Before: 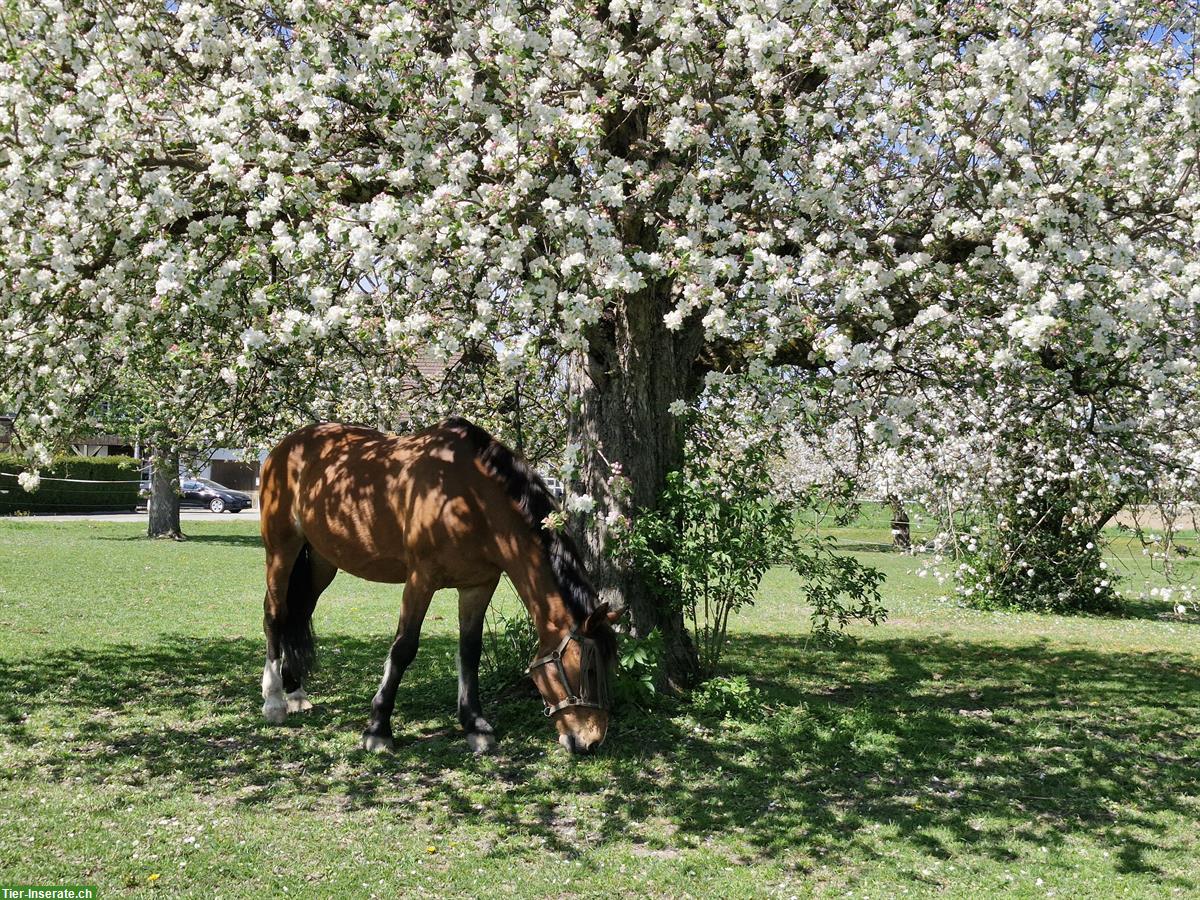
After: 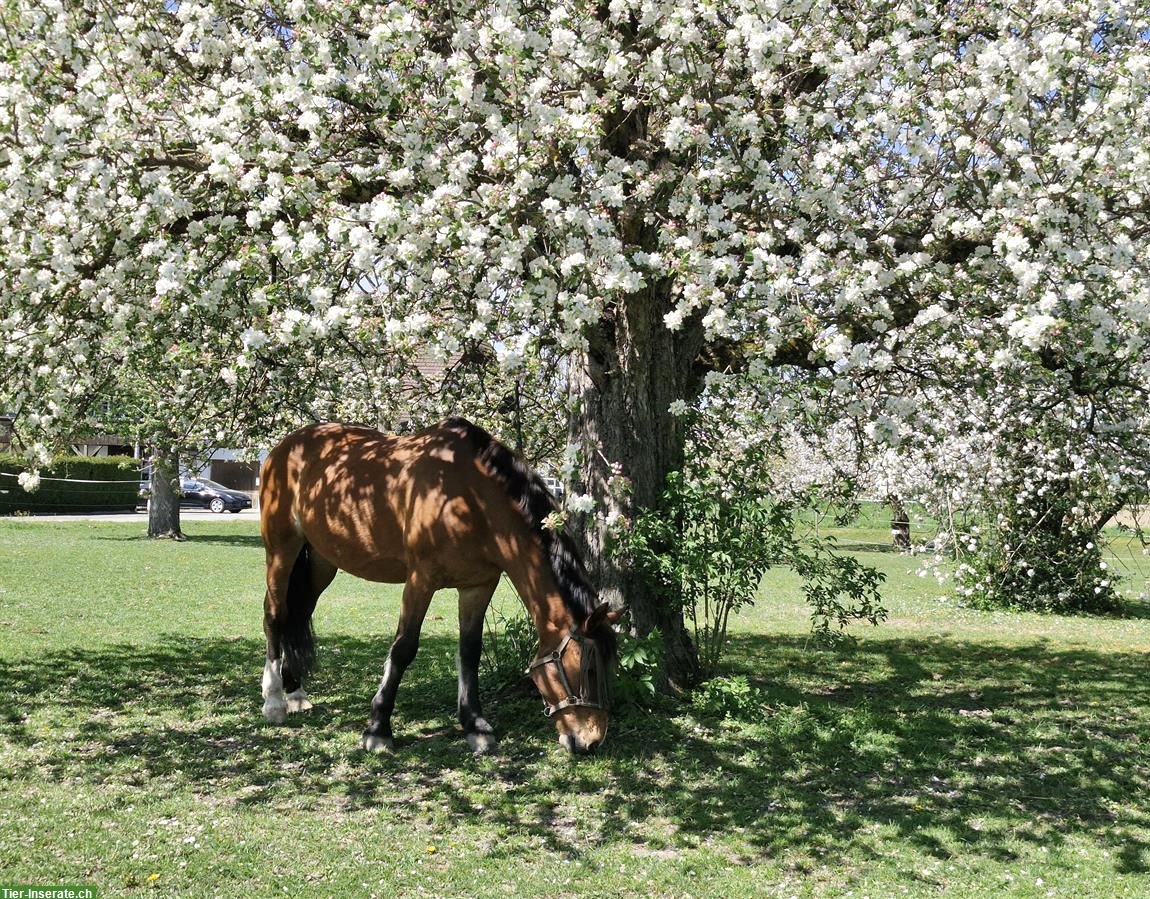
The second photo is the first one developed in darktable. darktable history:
color zones: curves: ch0 [(0.25, 0.5) (0.428, 0.473) (0.75, 0.5)]; ch1 [(0.243, 0.479) (0.398, 0.452) (0.75, 0.5)]
crop: right 4.126%, bottom 0.031%
exposure: exposure 0.2 EV, compensate highlight preservation false
